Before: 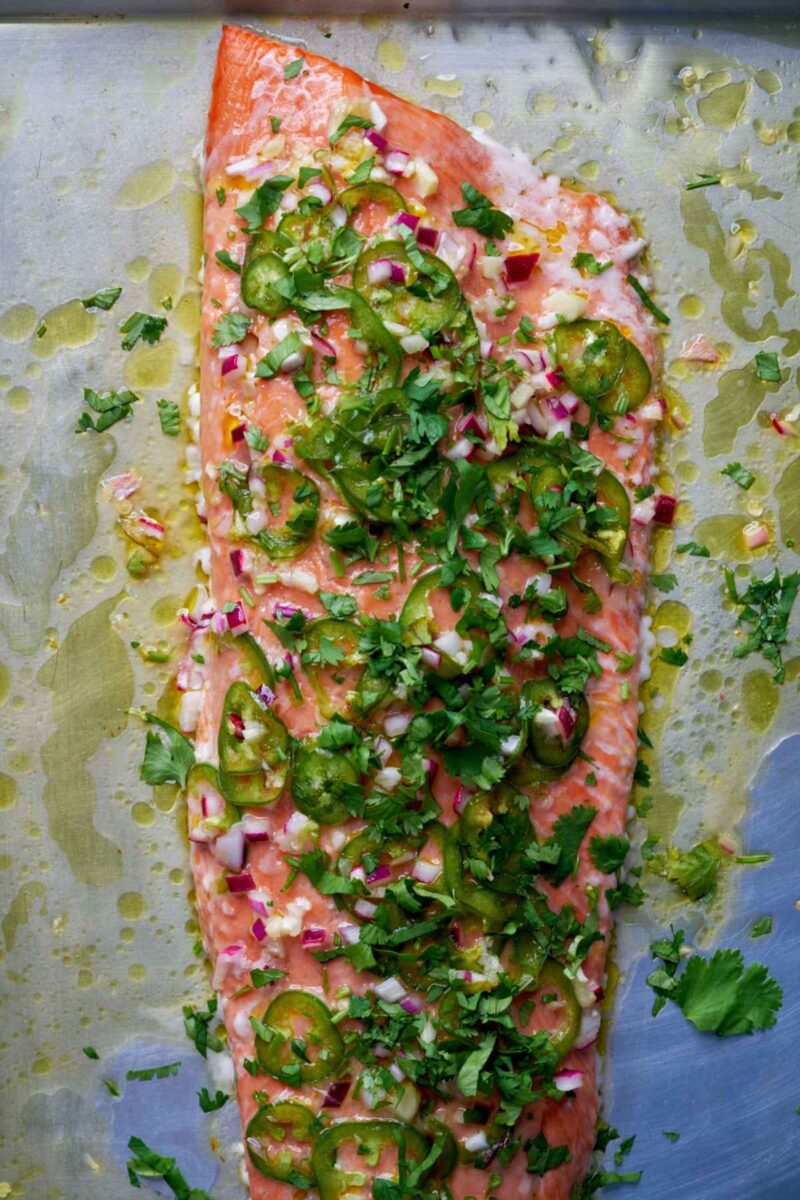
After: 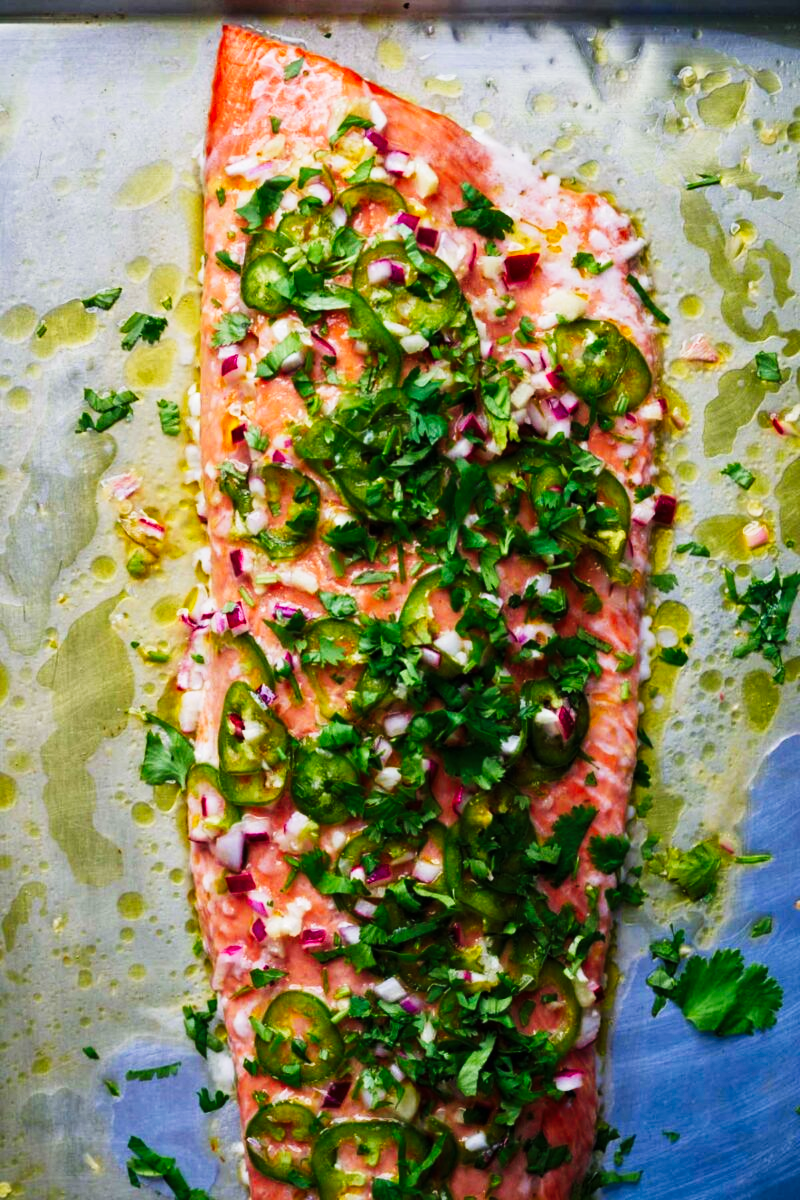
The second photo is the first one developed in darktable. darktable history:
tone curve: curves: ch0 [(0, 0) (0.195, 0.109) (0.751, 0.848) (1, 1)], preserve colors none
